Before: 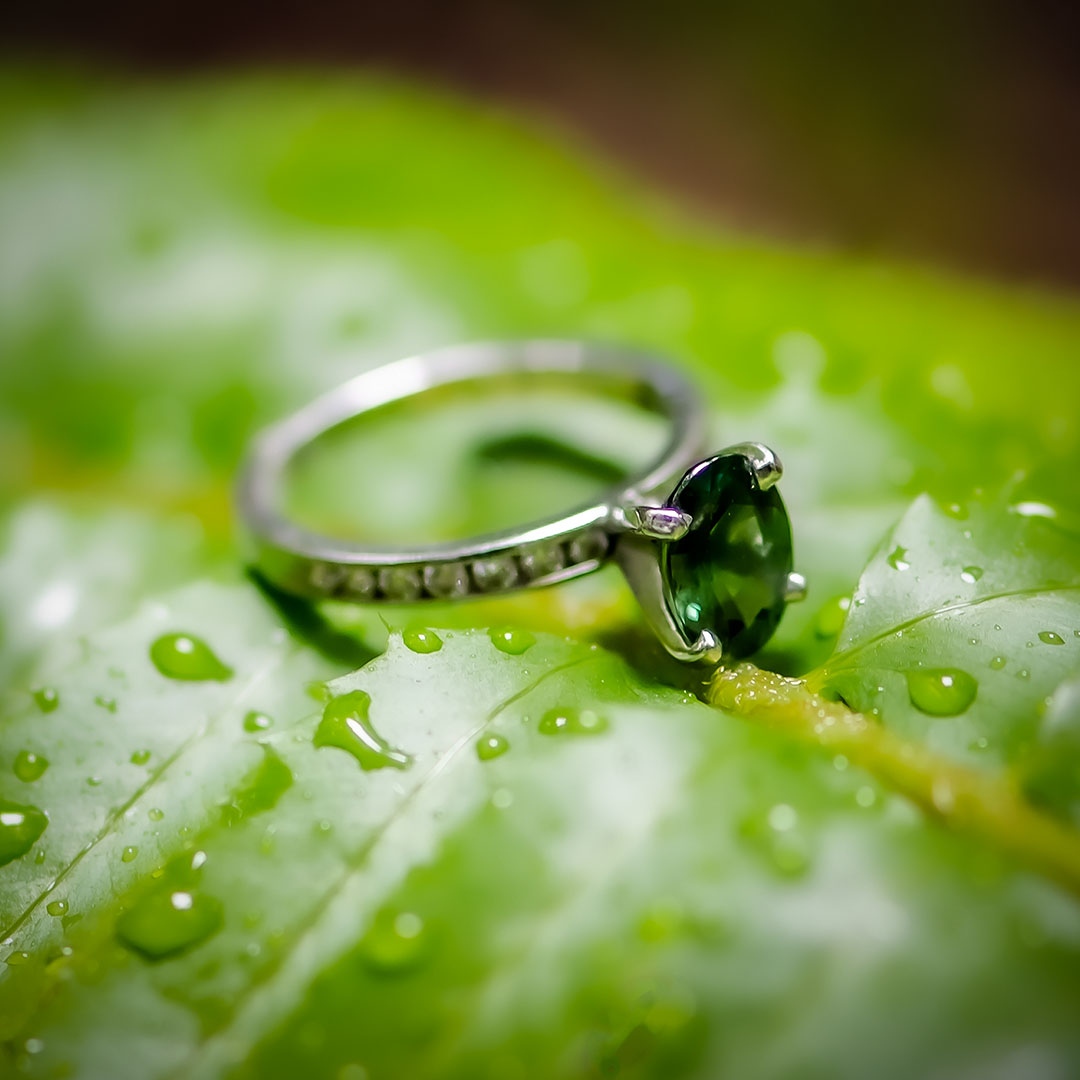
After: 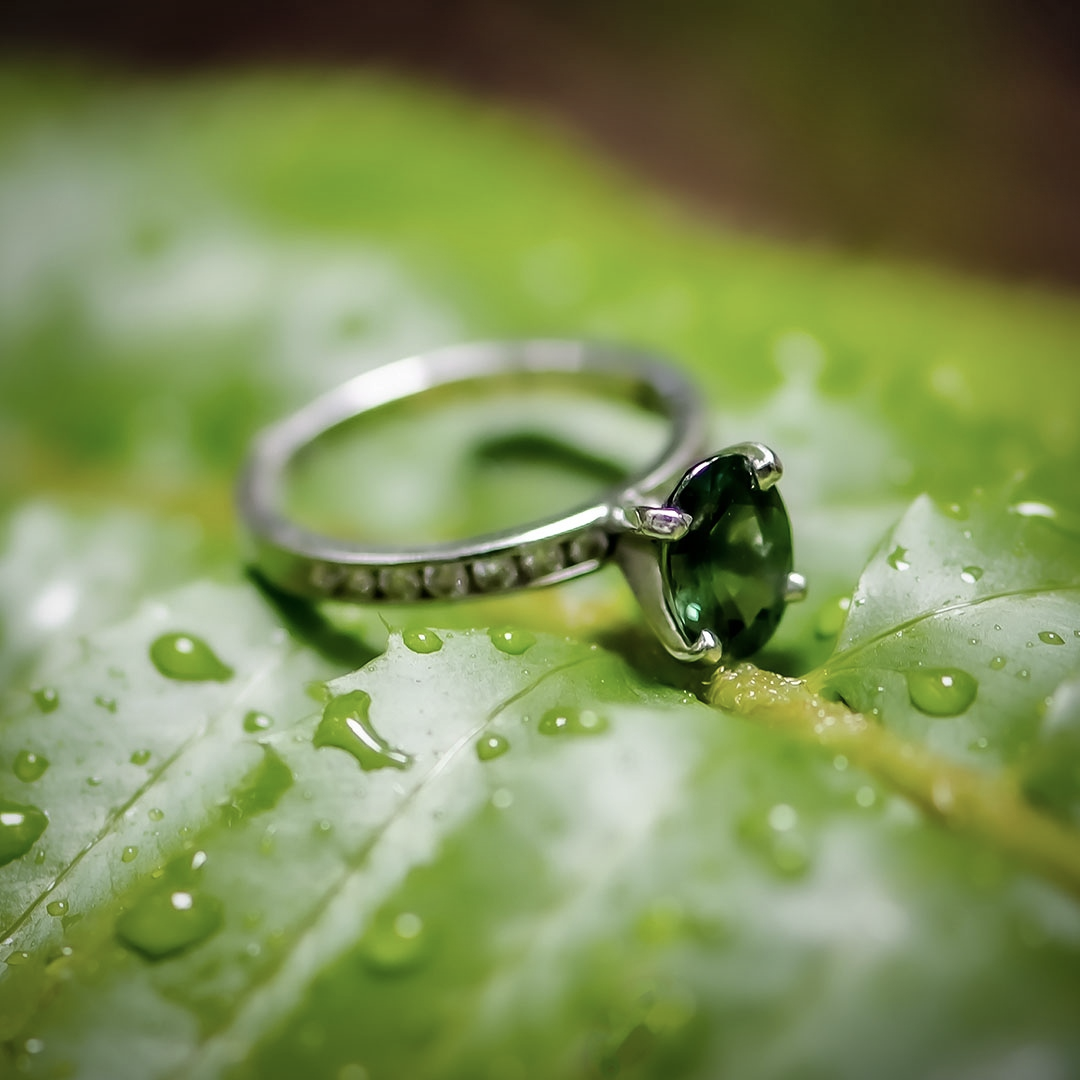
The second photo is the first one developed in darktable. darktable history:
contrast brightness saturation: contrast 0.06, brightness -0.01, saturation -0.23
shadows and highlights: highlights color adjustment 0%, soften with gaussian
